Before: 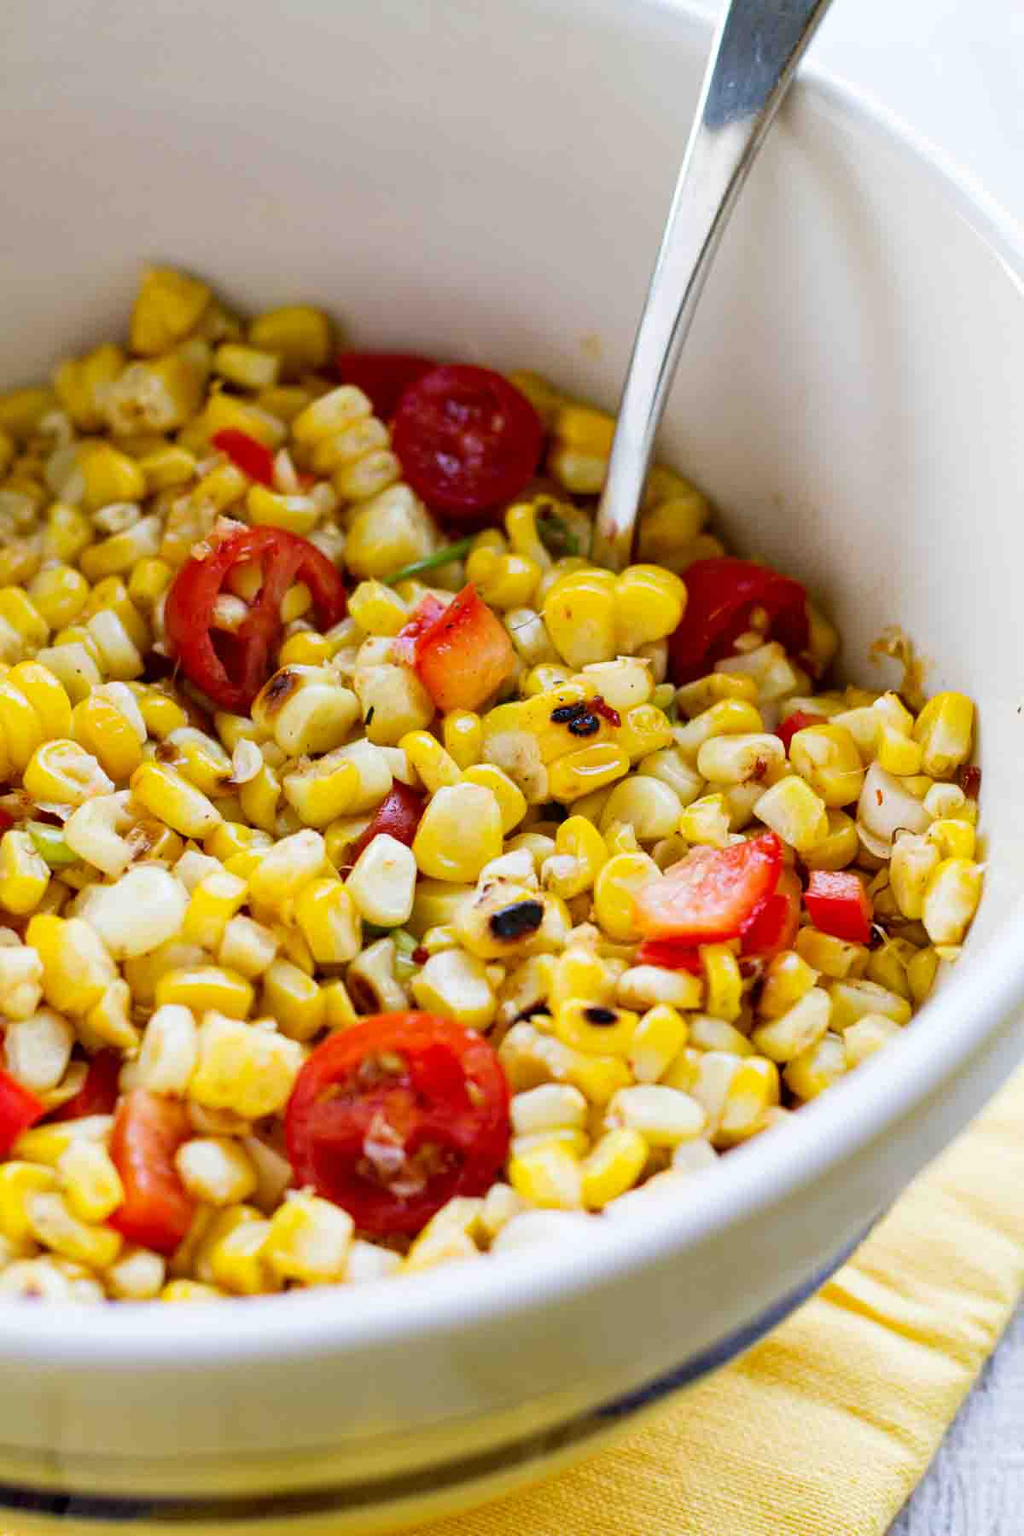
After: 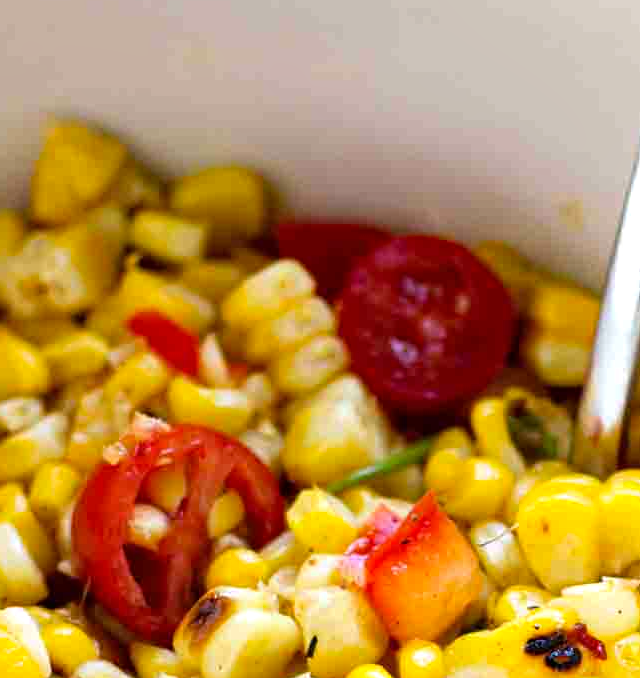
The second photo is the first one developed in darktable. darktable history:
tone equalizer: -8 EV -0.401 EV, -7 EV -0.364 EV, -6 EV -0.365 EV, -5 EV -0.217 EV, -3 EV 0.206 EV, -2 EV 0.334 EV, -1 EV 0.363 EV, +0 EV 0.443 EV
haze removal: adaptive false
crop: left 10.157%, top 10.673%, right 36.45%, bottom 51.615%
